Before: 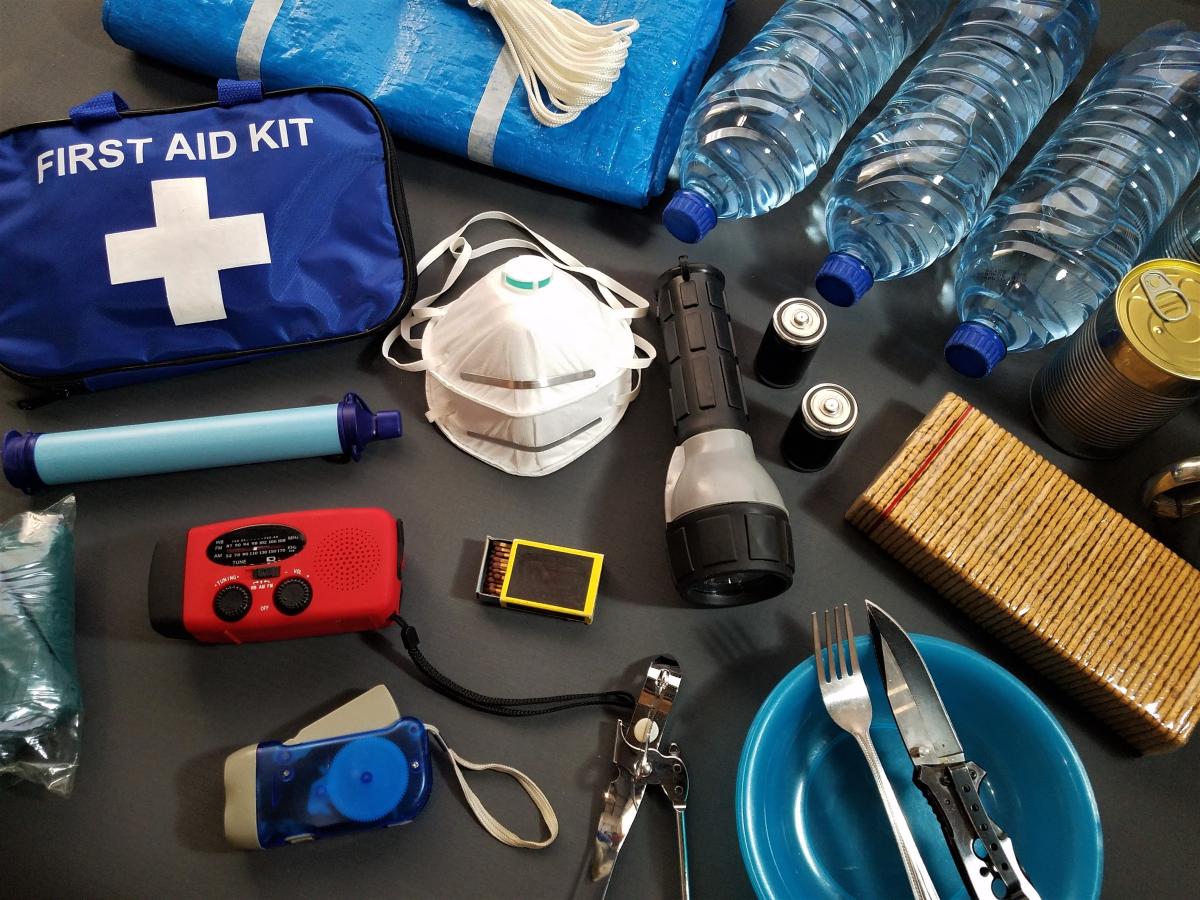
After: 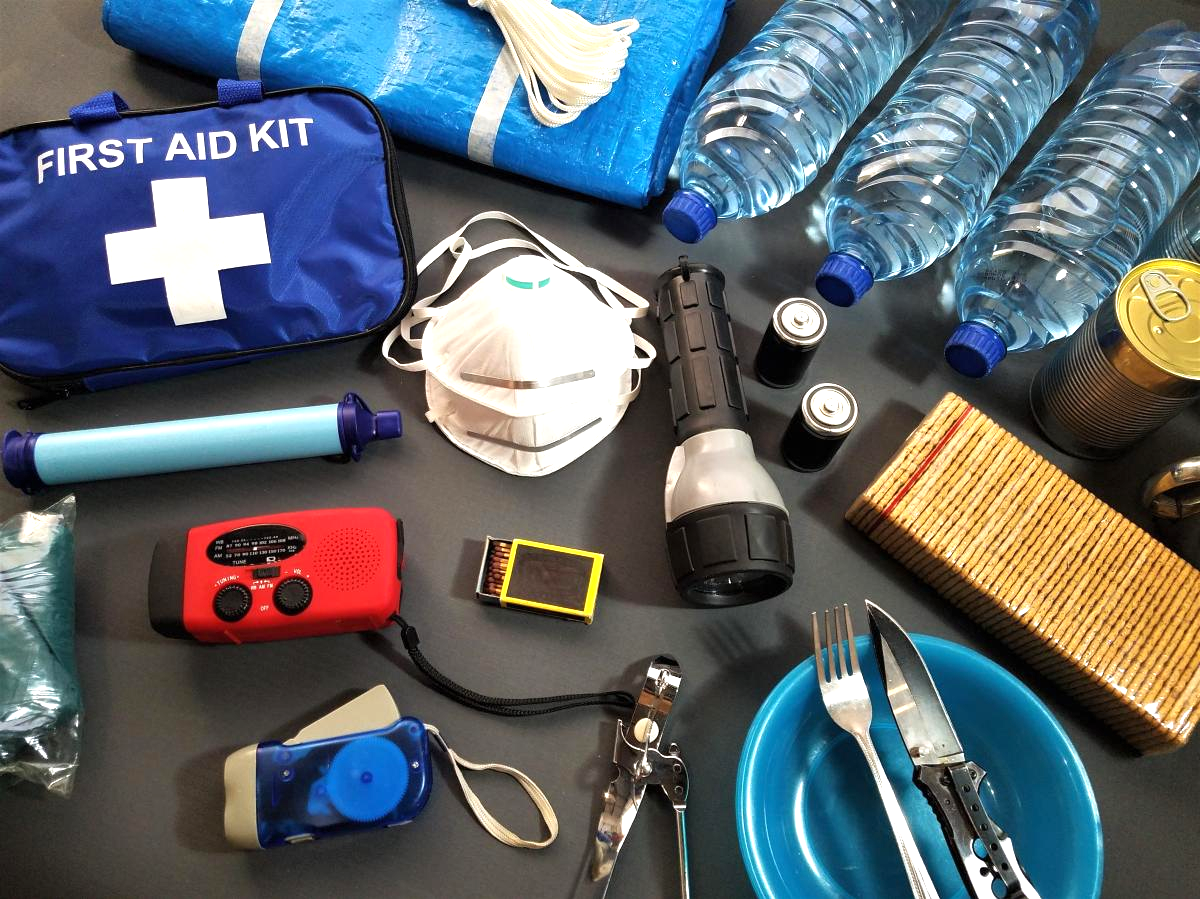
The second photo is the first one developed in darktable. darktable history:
levels: mode automatic, black 0.023%, white 99.97%, levels [0.062, 0.494, 0.925]
crop: bottom 0.071%
exposure: black level correction 0, exposure 0.7 EV, compensate exposure bias true, compensate highlight preservation false
